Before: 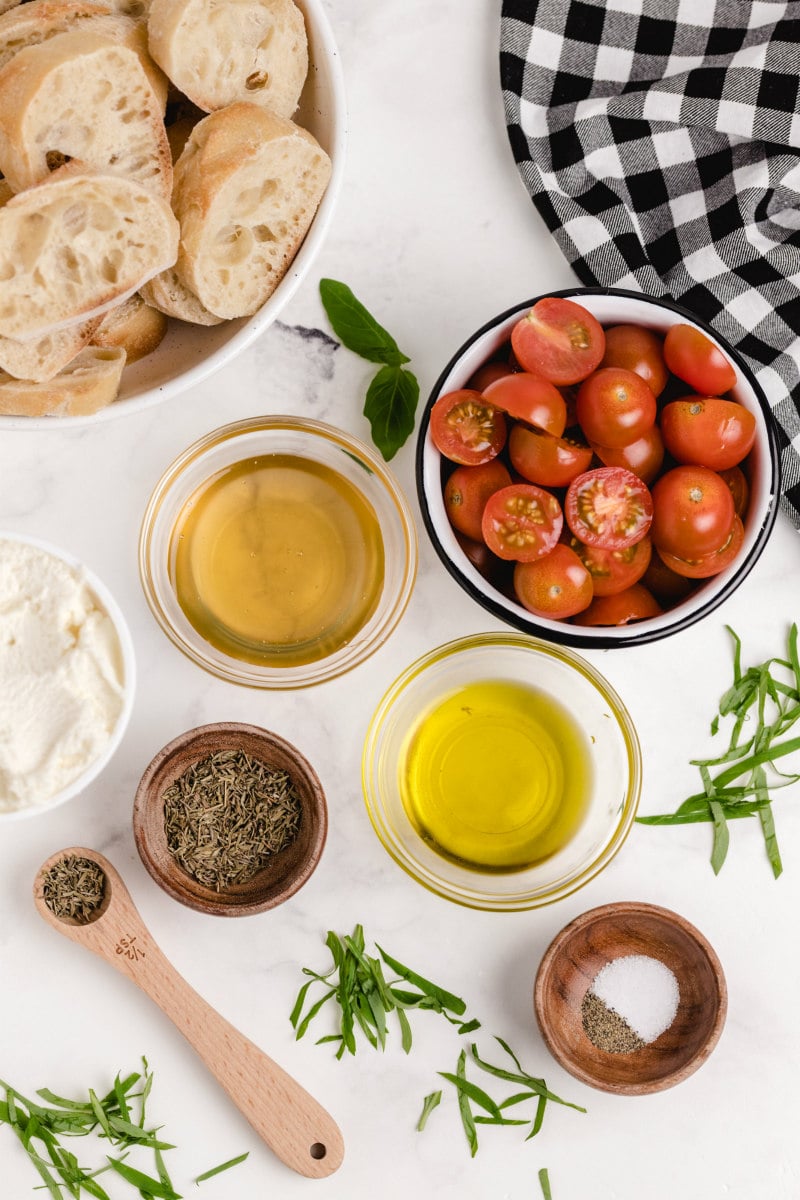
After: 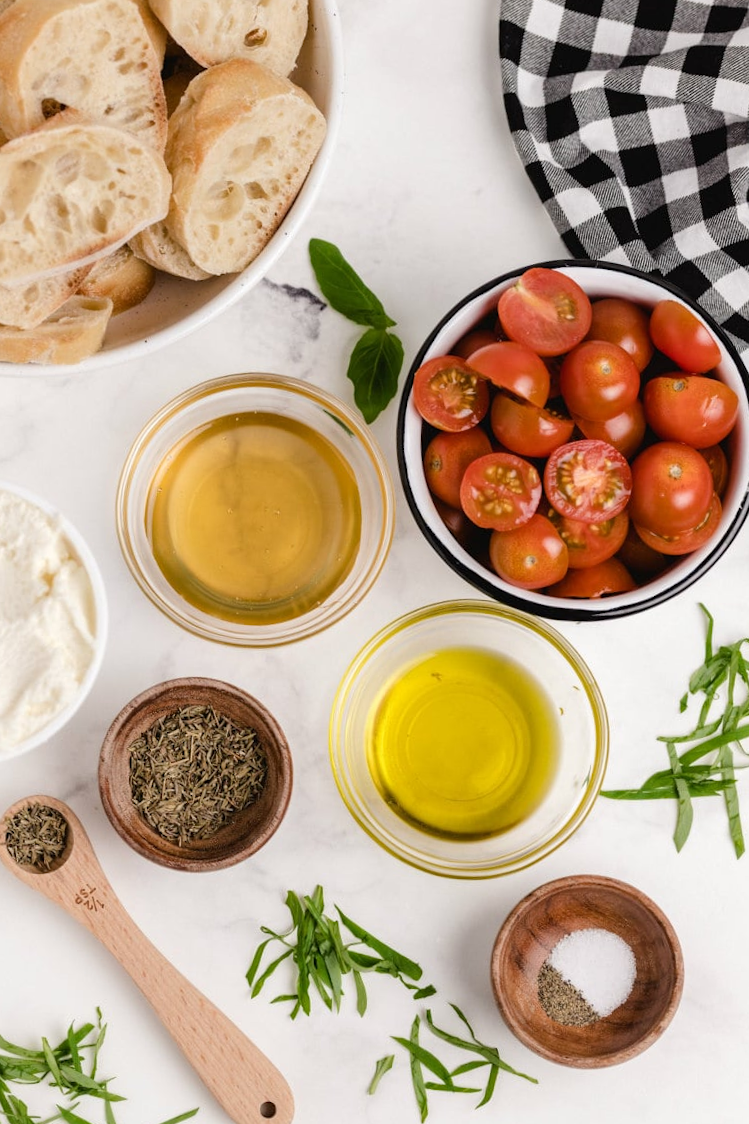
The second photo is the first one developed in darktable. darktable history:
crop and rotate: angle -2.61°
